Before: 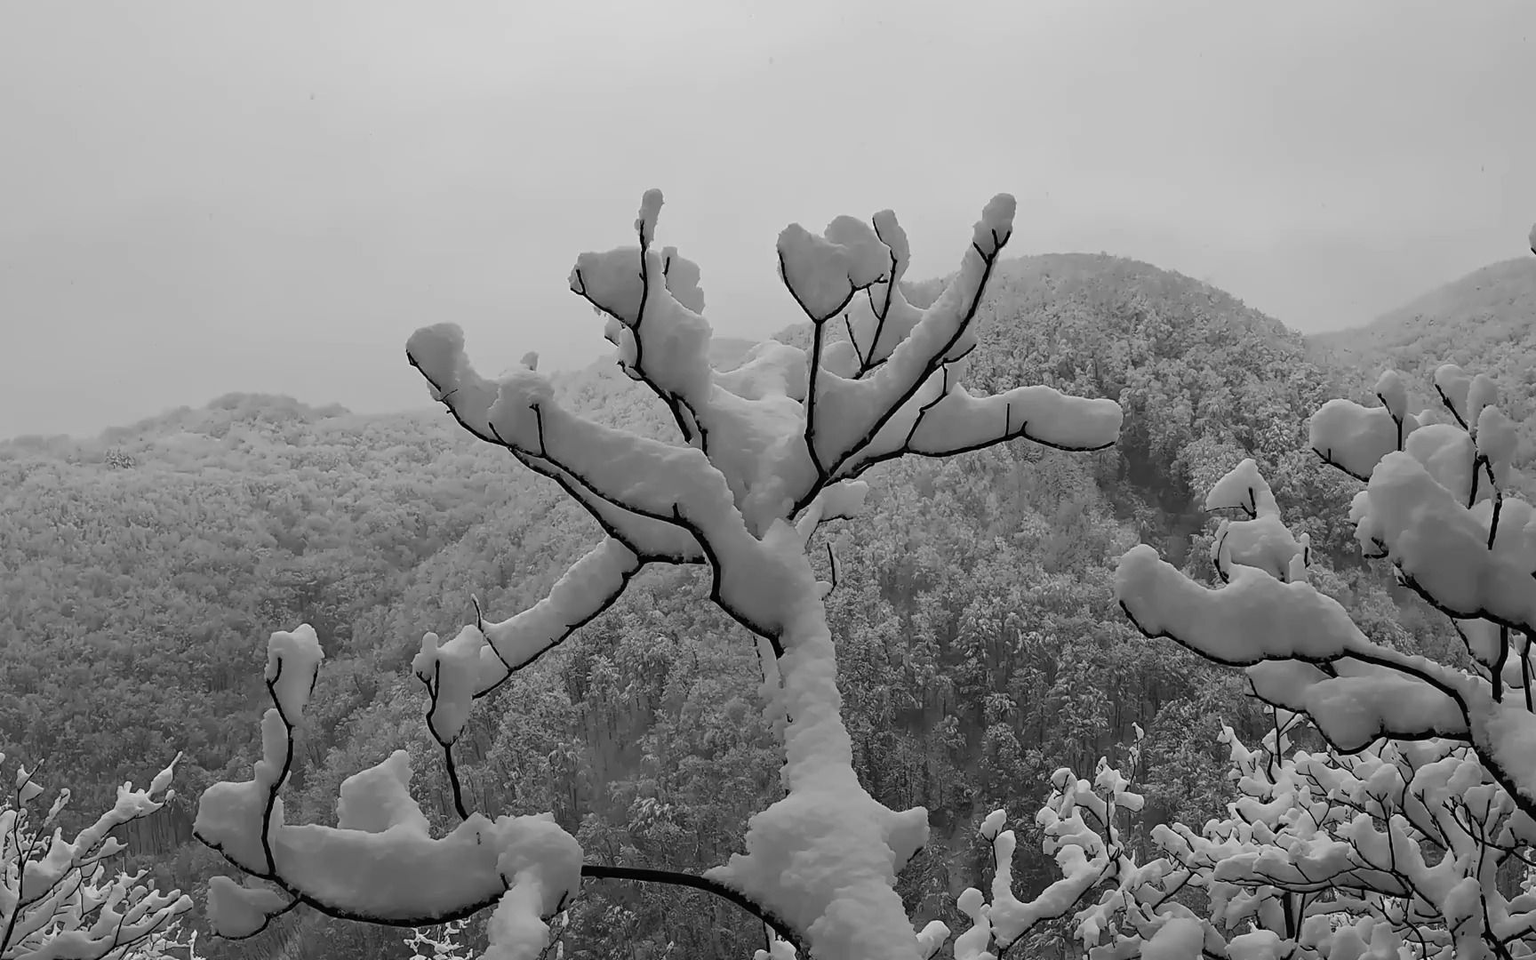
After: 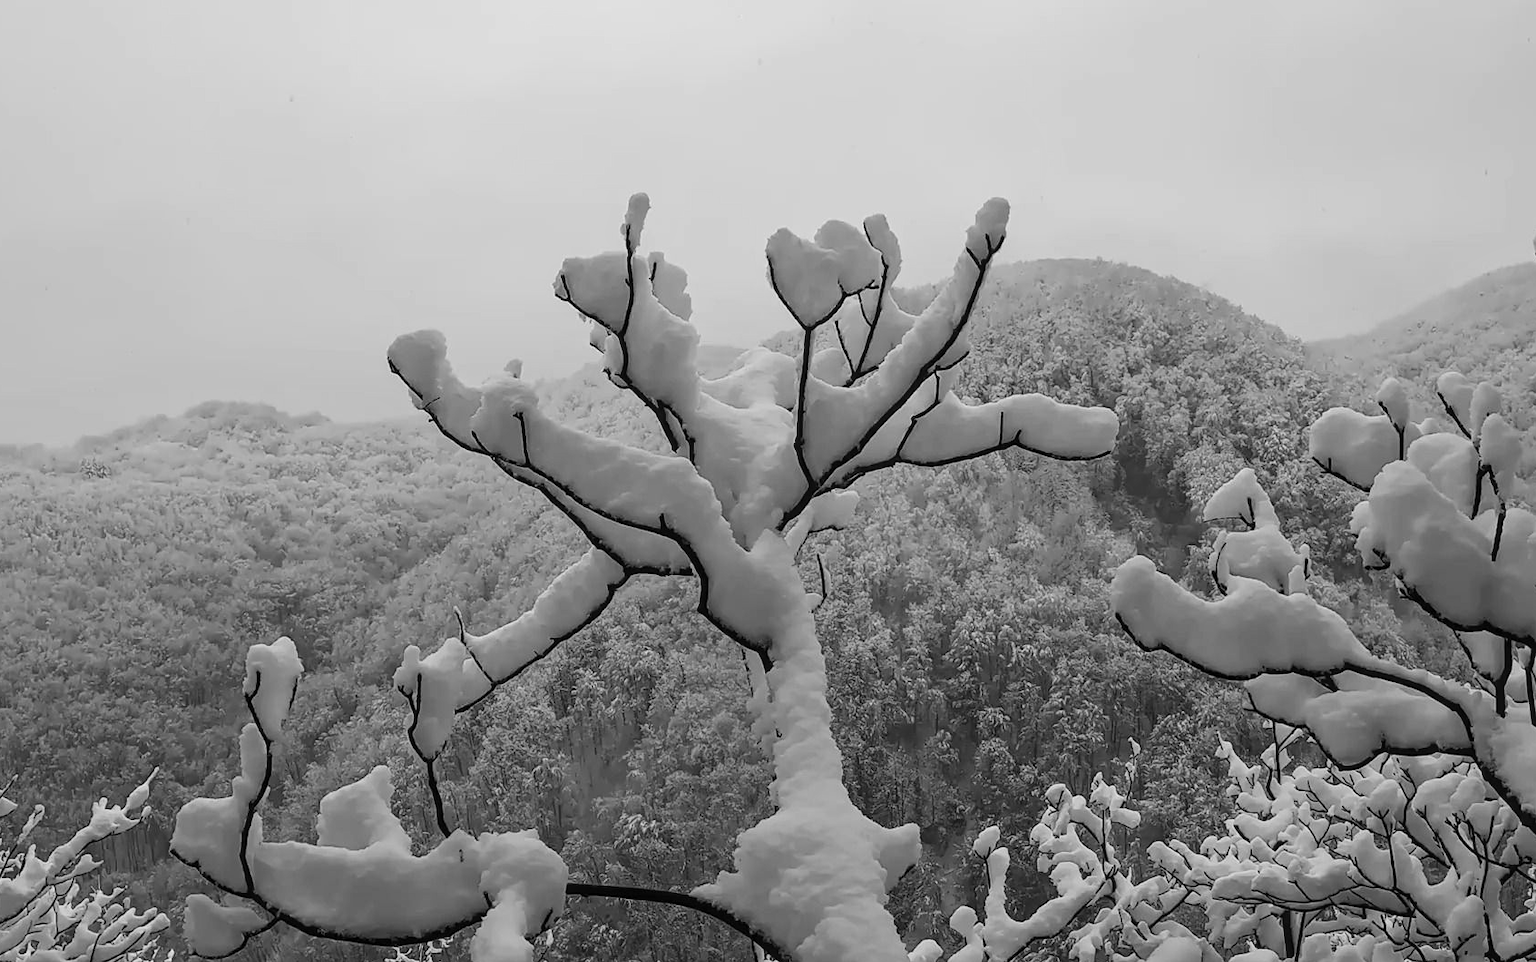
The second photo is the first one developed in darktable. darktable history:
local contrast: detail 109%
crop: left 1.741%, right 0.266%, bottom 1.683%
contrast brightness saturation: contrast 0.152, brightness 0.054
